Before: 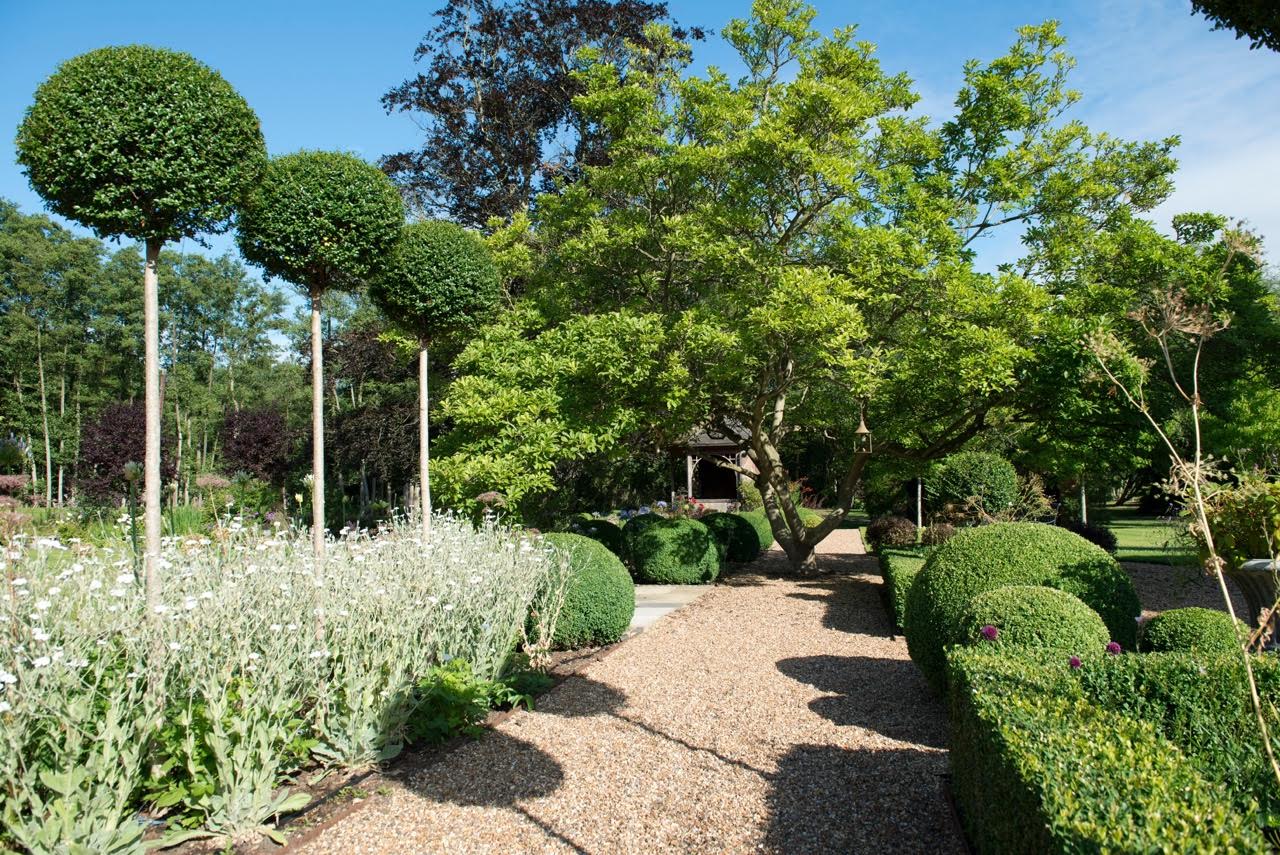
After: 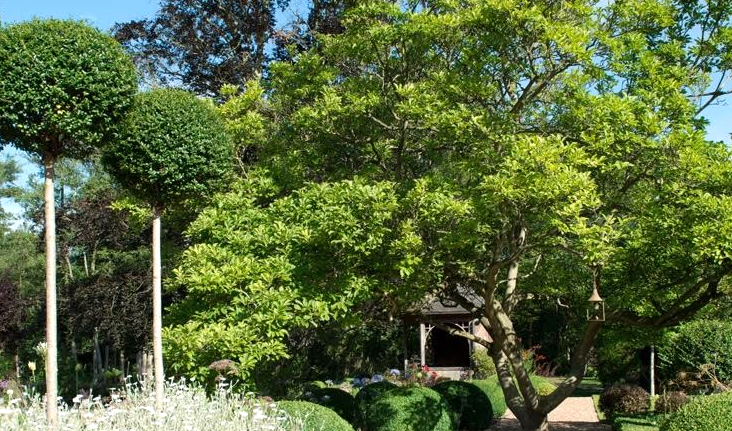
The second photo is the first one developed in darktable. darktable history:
tone equalizer: on, module defaults
crop: left 20.932%, top 15.471%, right 21.848%, bottom 34.081%
levels: levels [0, 0.476, 0.951]
